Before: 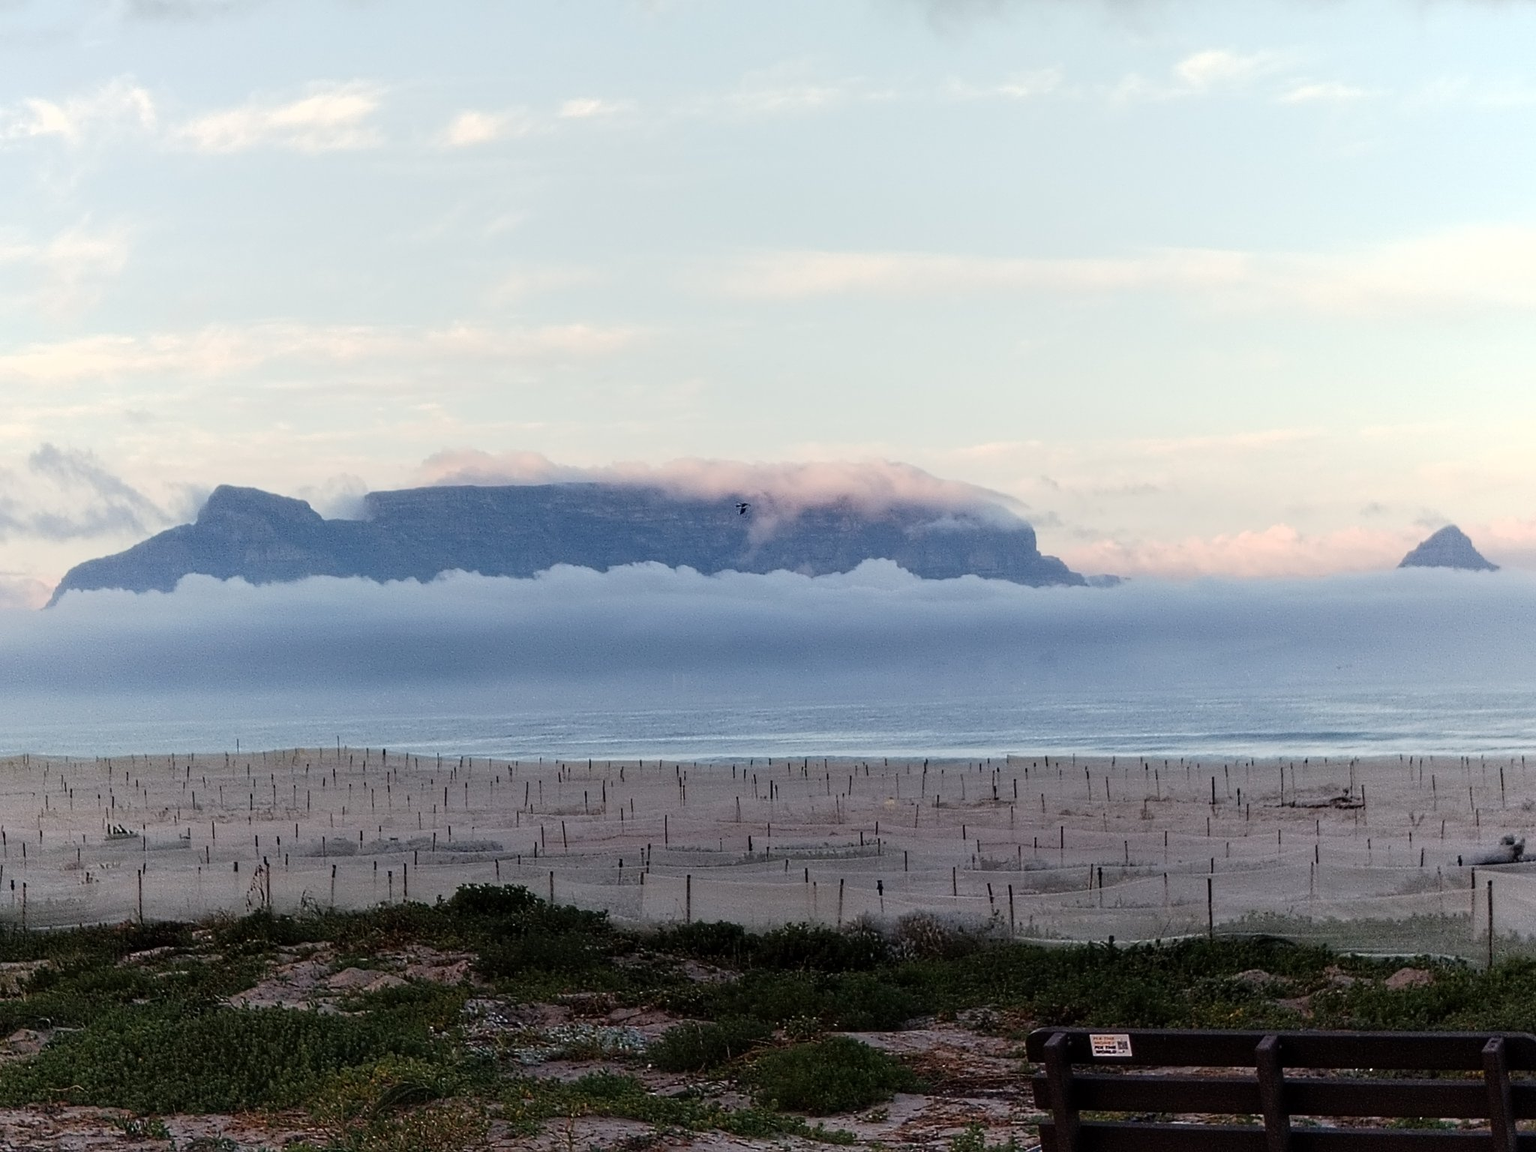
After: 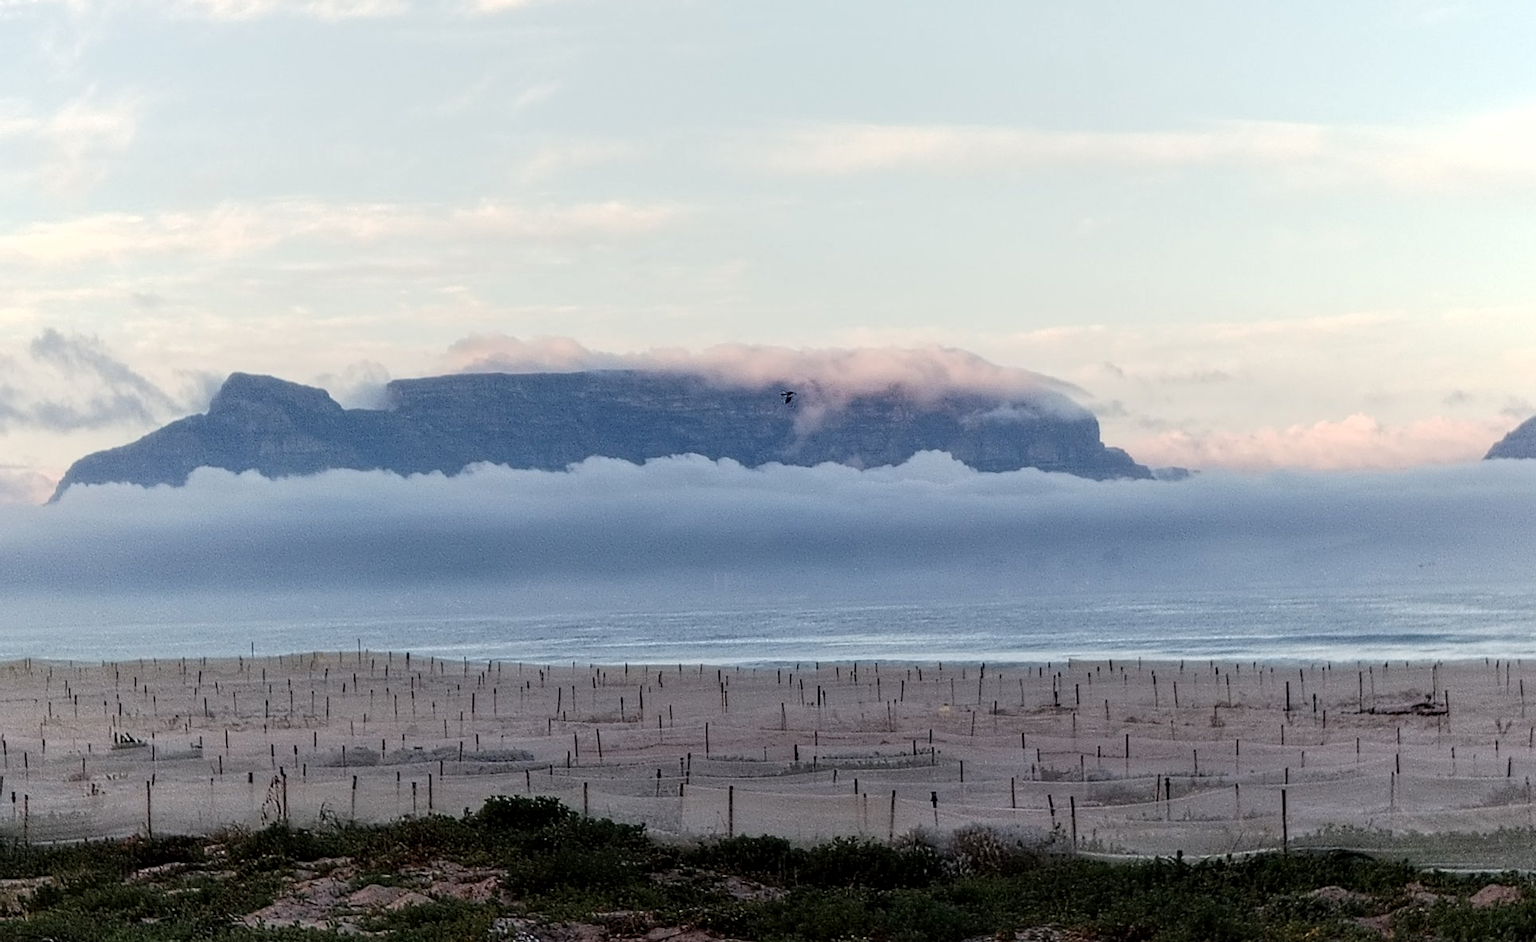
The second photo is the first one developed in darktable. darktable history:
local contrast: on, module defaults
crop and rotate: angle 0.03°, top 11.643%, right 5.651%, bottom 11.189%
